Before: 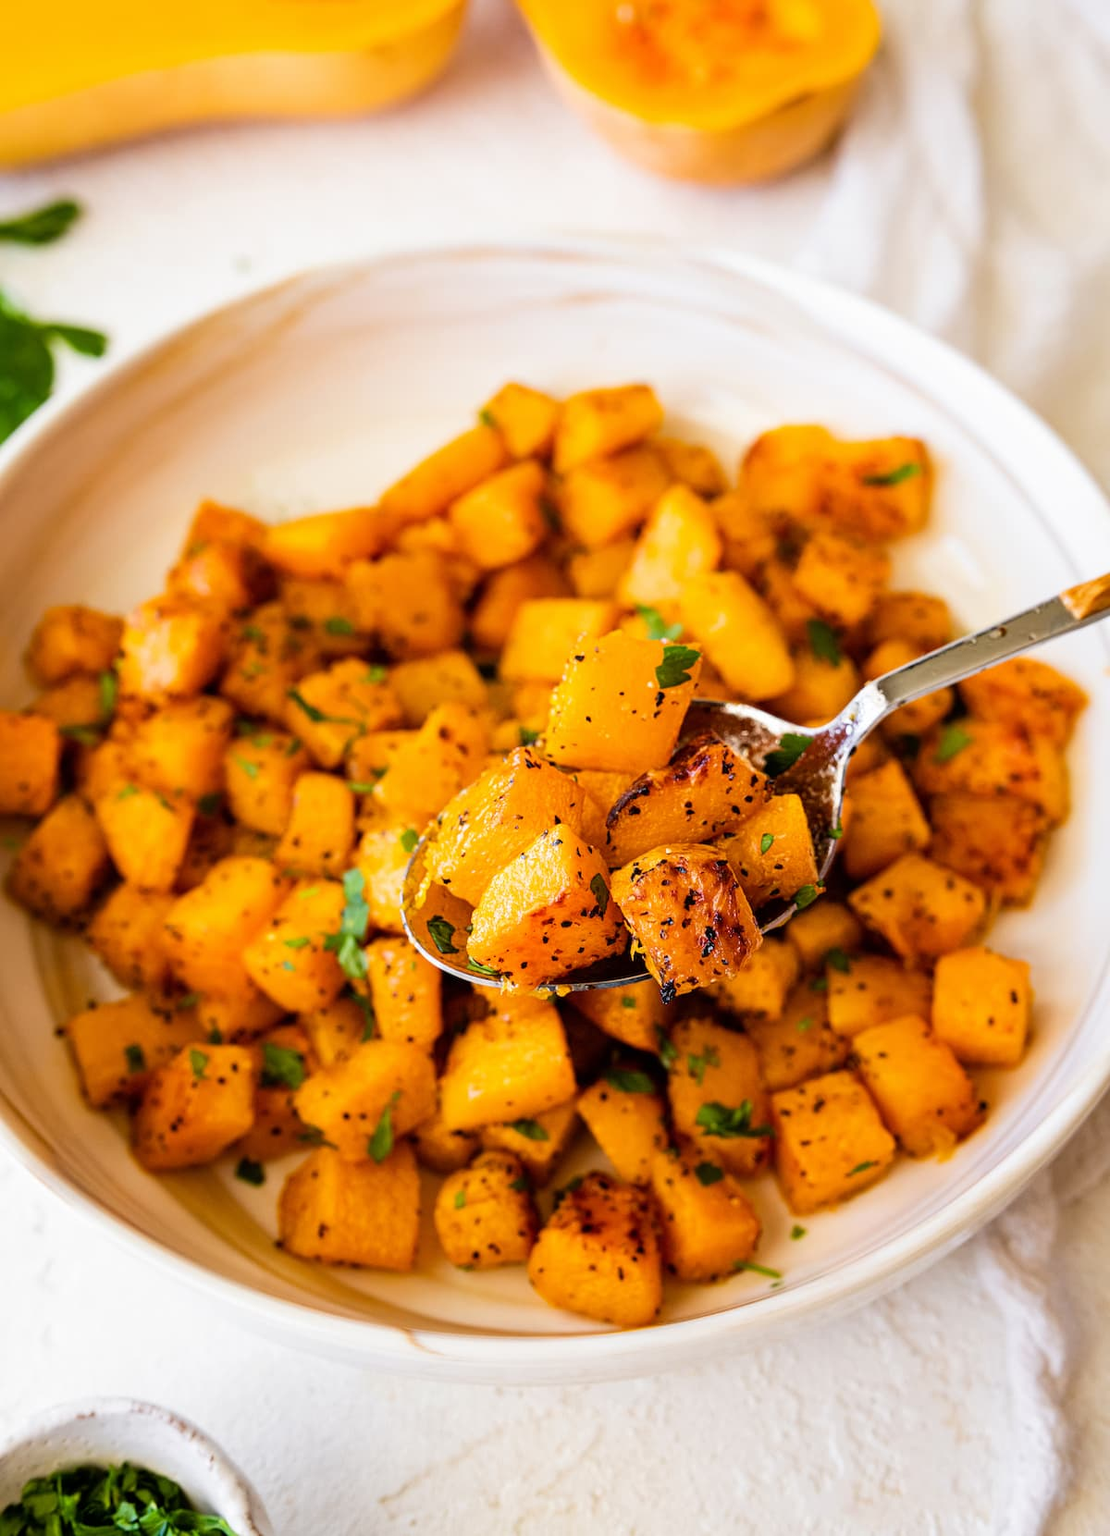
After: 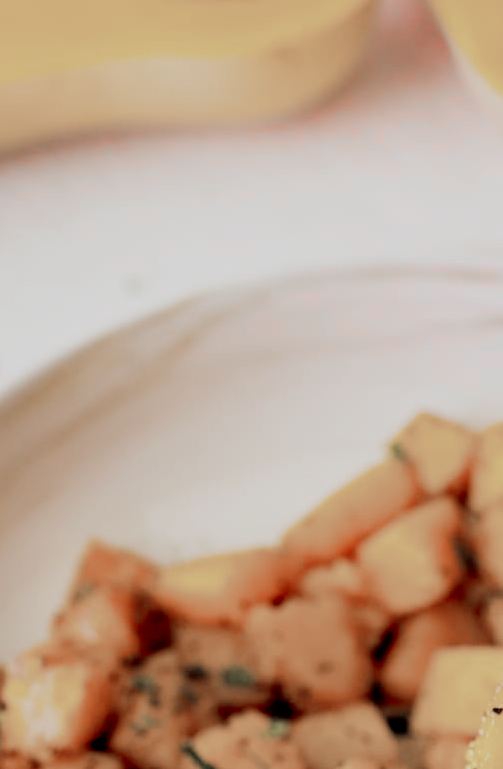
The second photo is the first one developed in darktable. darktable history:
filmic rgb: black relative exposure -4.88 EV, hardness 2.82
crop and rotate: left 10.817%, top 0.062%, right 47.194%, bottom 53.626%
color zones: curves: ch1 [(0, 0.831) (0.08, 0.771) (0.157, 0.268) (0.241, 0.207) (0.562, -0.005) (0.714, -0.013) (0.876, 0.01) (1, 0.831)]
